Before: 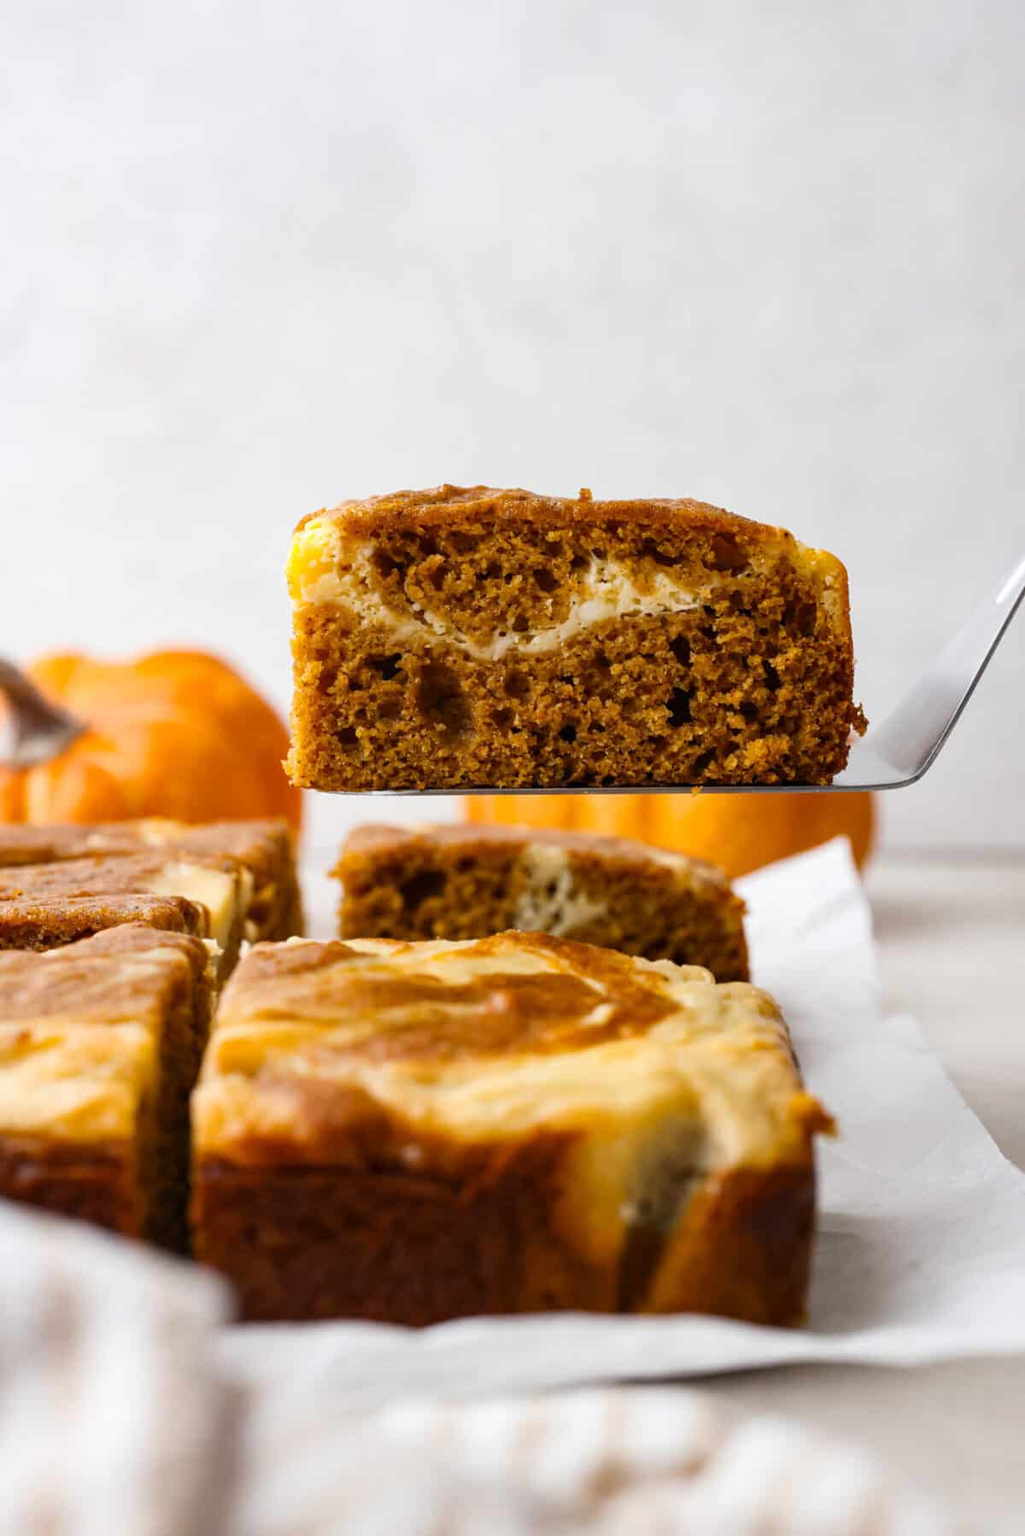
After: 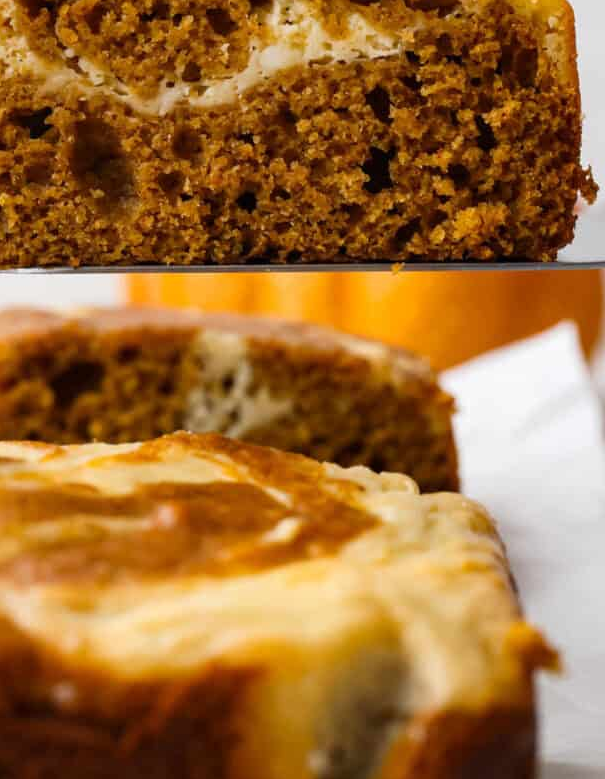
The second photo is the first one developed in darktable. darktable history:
crop: left 34.848%, top 36.583%, right 14.665%, bottom 20.076%
